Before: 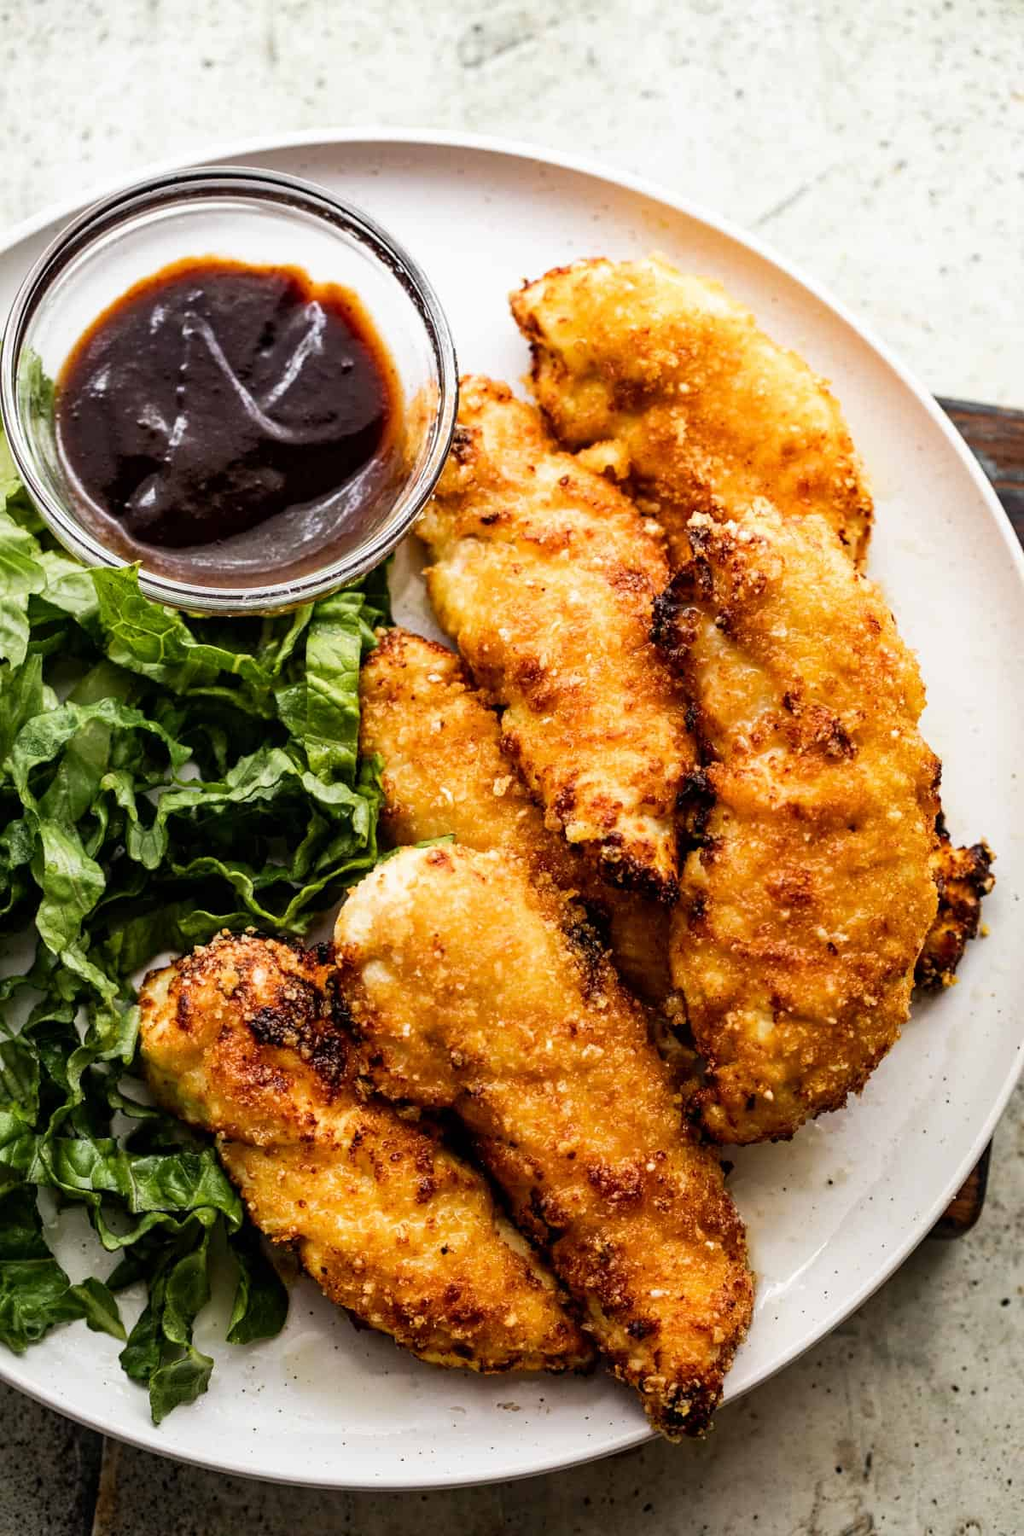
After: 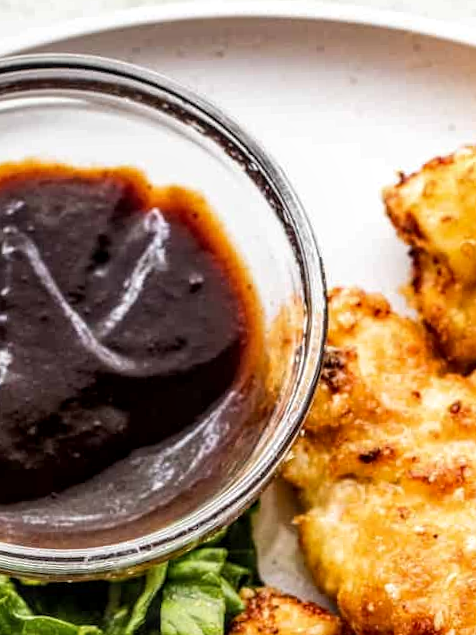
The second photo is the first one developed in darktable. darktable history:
rotate and perspective: rotation -2.12°, lens shift (vertical) 0.009, lens shift (horizontal) -0.008, automatic cropping original format, crop left 0.036, crop right 0.964, crop top 0.05, crop bottom 0.959
local contrast: on, module defaults
crop: left 15.452%, top 5.459%, right 43.956%, bottom 56.62%
